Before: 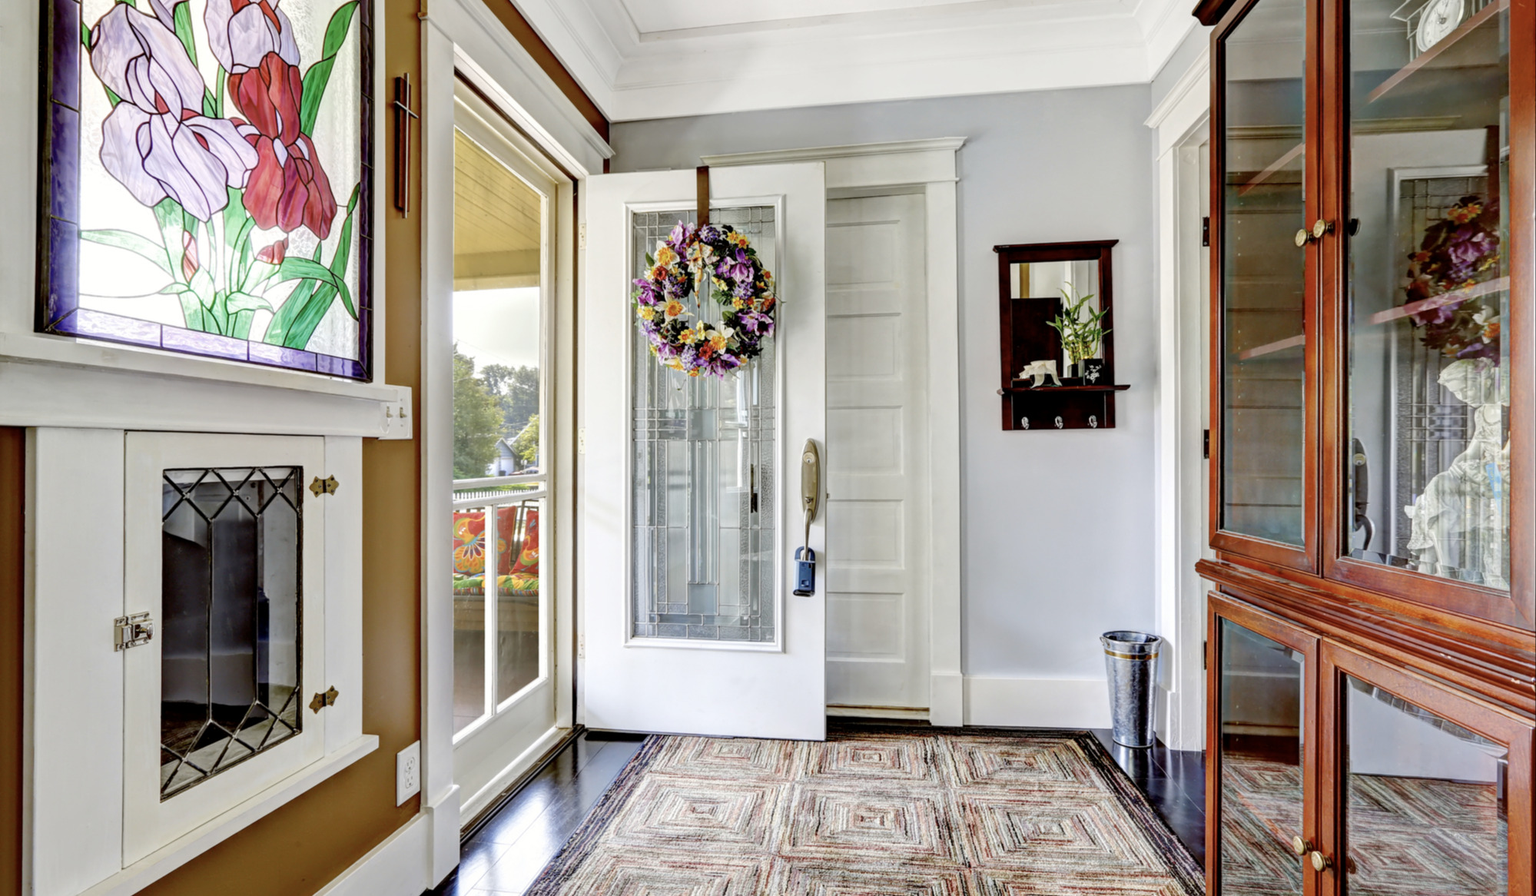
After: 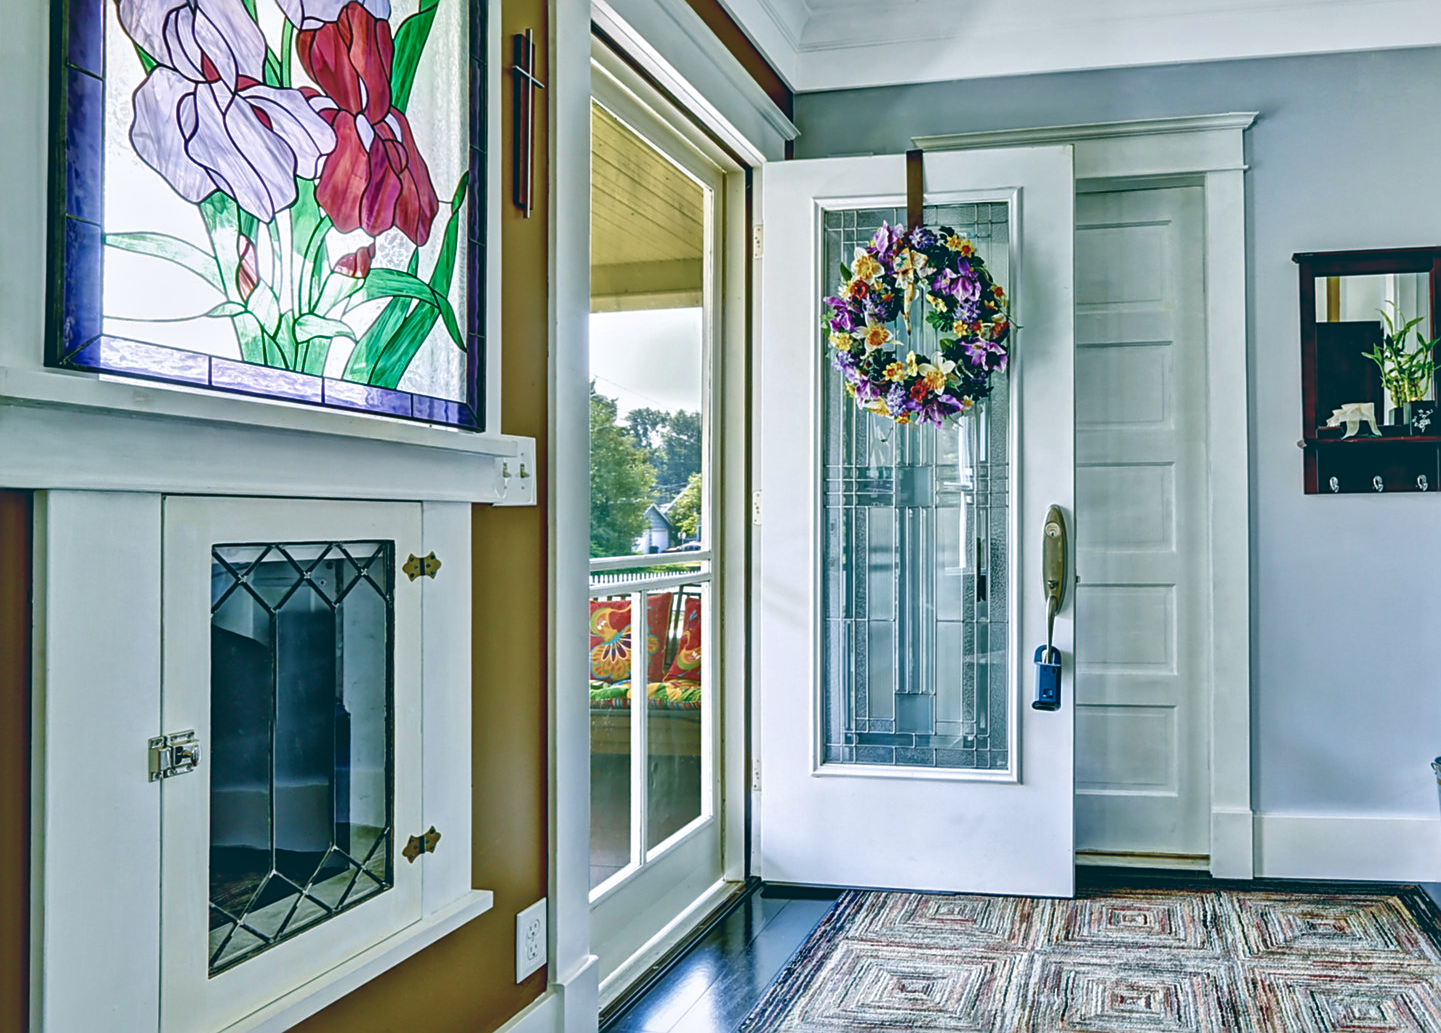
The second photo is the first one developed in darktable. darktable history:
local contrast: mode bilateral grid, contrast 19, coarseness 21, detail 150%, midtone range 0.2
exposure: black level correction -0.026, exposure -0.119 EV, compensate highlight preservation false
color balance rgb: power › luminance -7.911%, power › chroma 2.242%, power › hue 218.77°, perceptual saturation grading › global saturation 0.325%, perceptual saturation grading › highlights -17.417%, perceptual saturation grading › mid-tones 33.751%, perceptual saturation grading › shadows 50.444%
shadows and highlights: shadows 25.08, highlights -48.06, soften with gaussian
sharpen: on, module defaults
crop: top 5.741%, right 27.873%, bottom 5.635%
velvia: strength 40.33%
contrast brightness saturation: saturation 0.129
